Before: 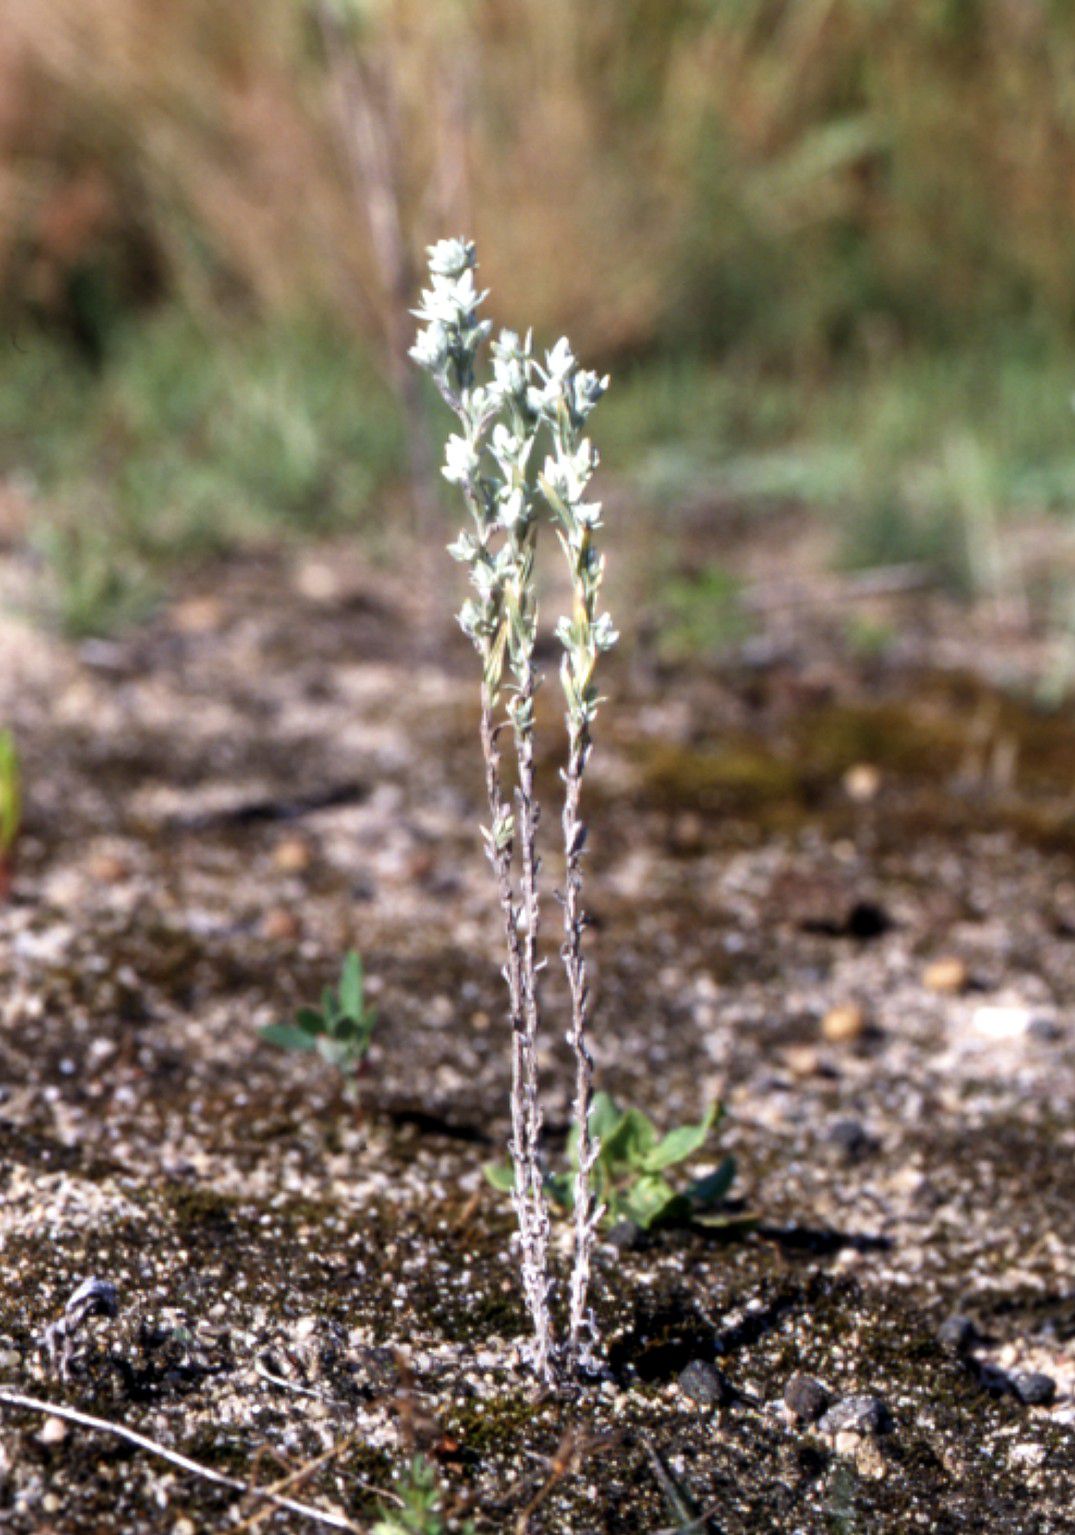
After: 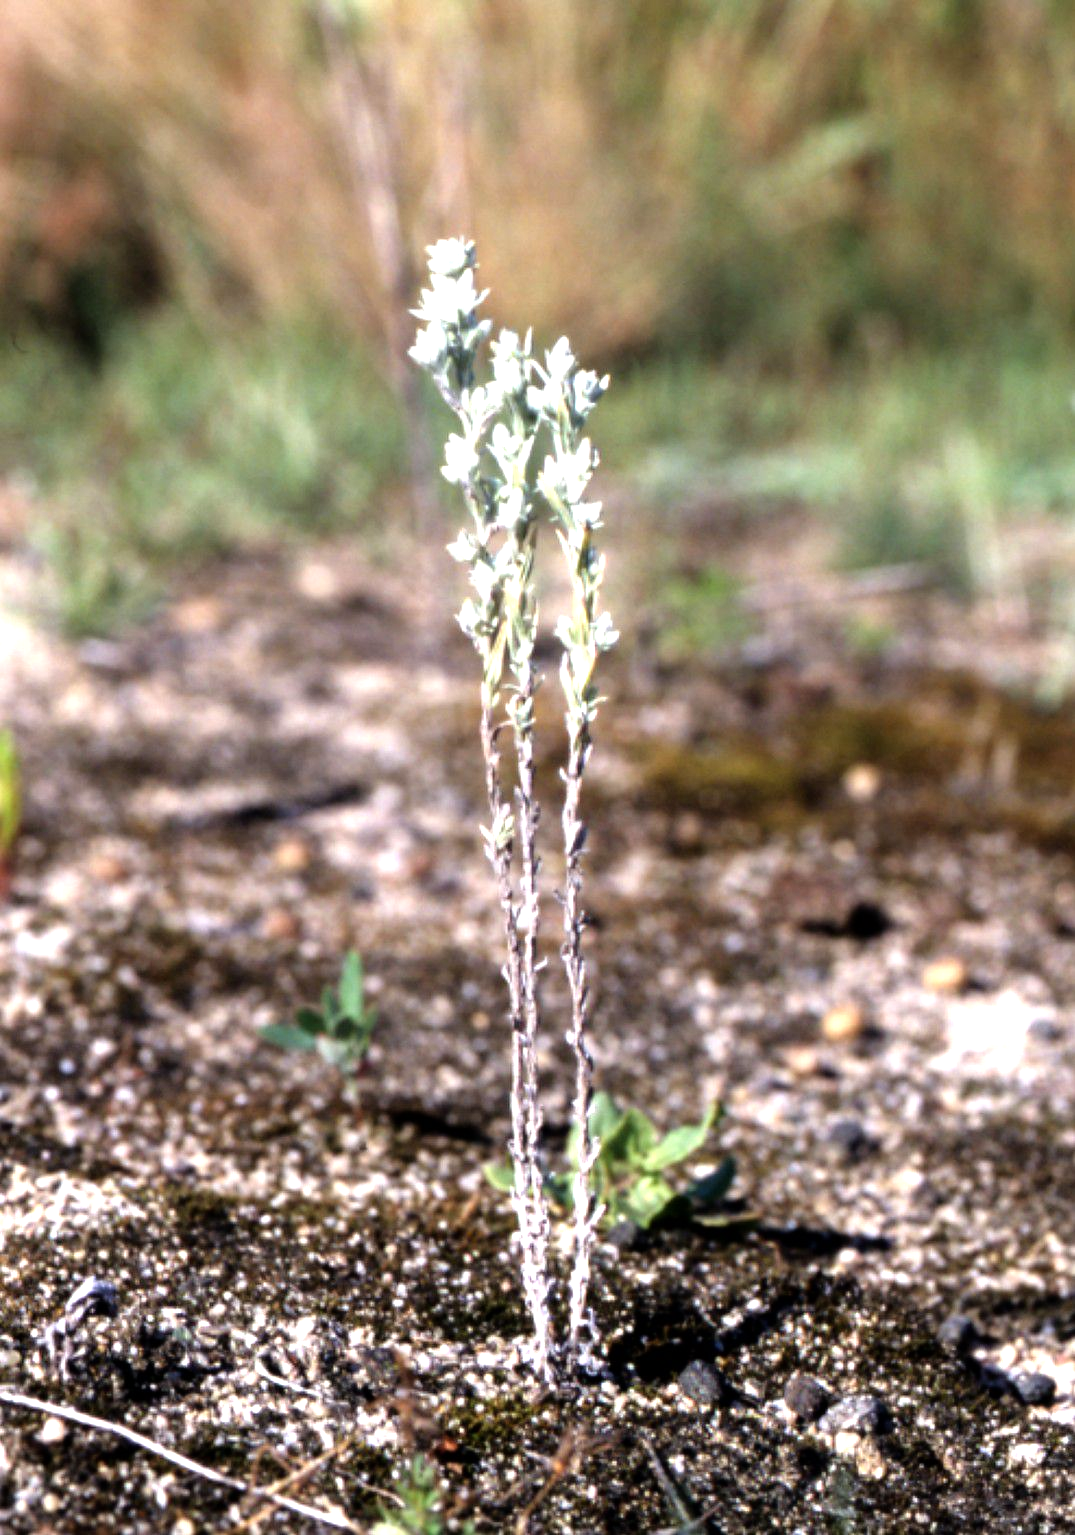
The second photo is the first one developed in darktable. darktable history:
tone equalizer: -8 EV -0.731 EV, -7 EV -0.711 EV, -6 EV -0.593 EV, -5 EV -0.391 EV, -3 EV 0.392 EV, -2 EV 0.6 EV, -1 EV 0.688 EV, +0 EV 0.778 EV
